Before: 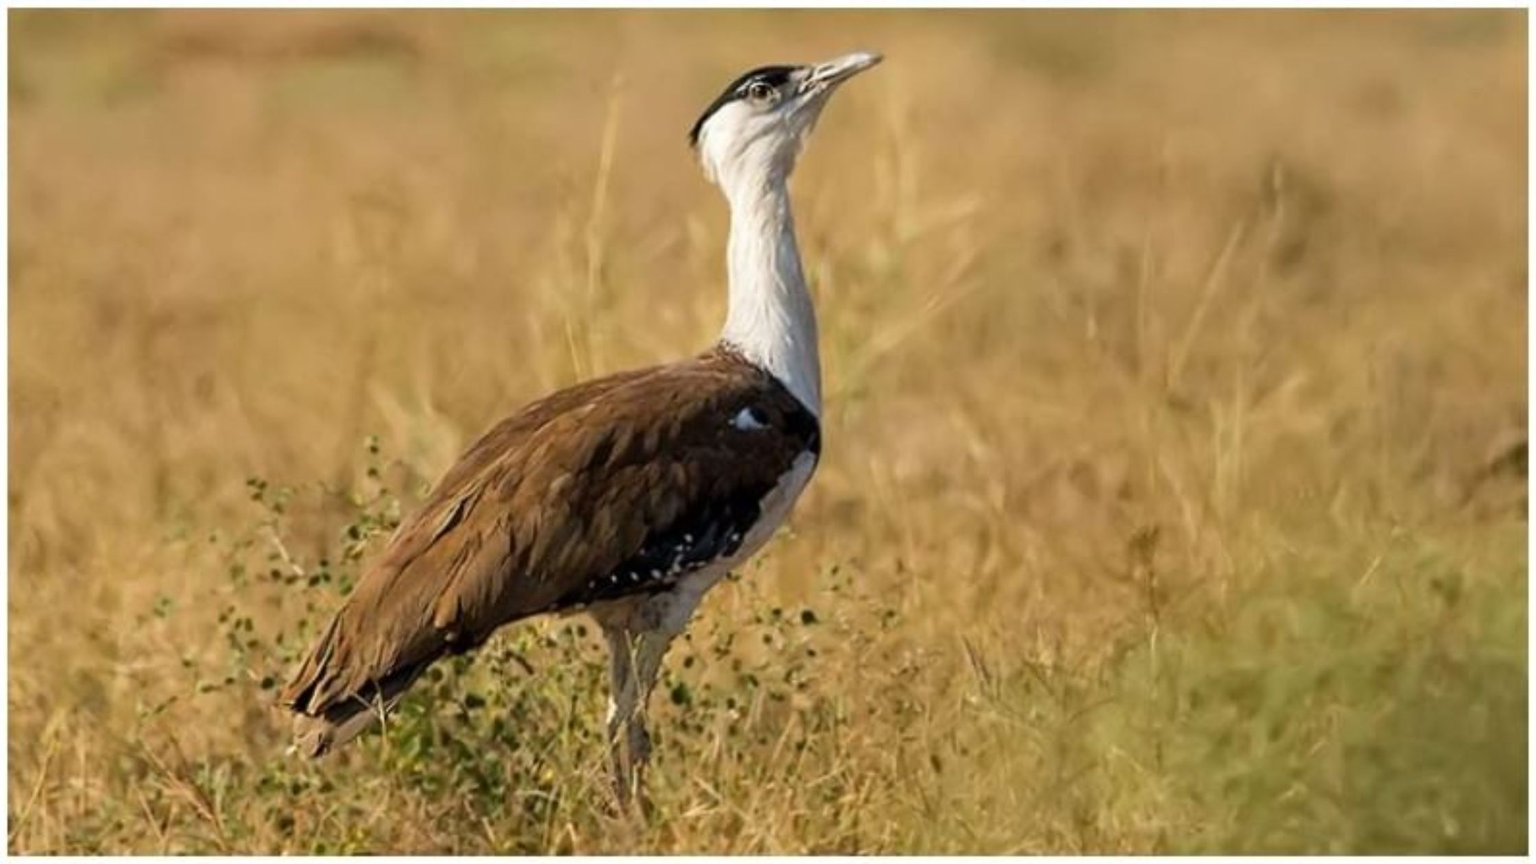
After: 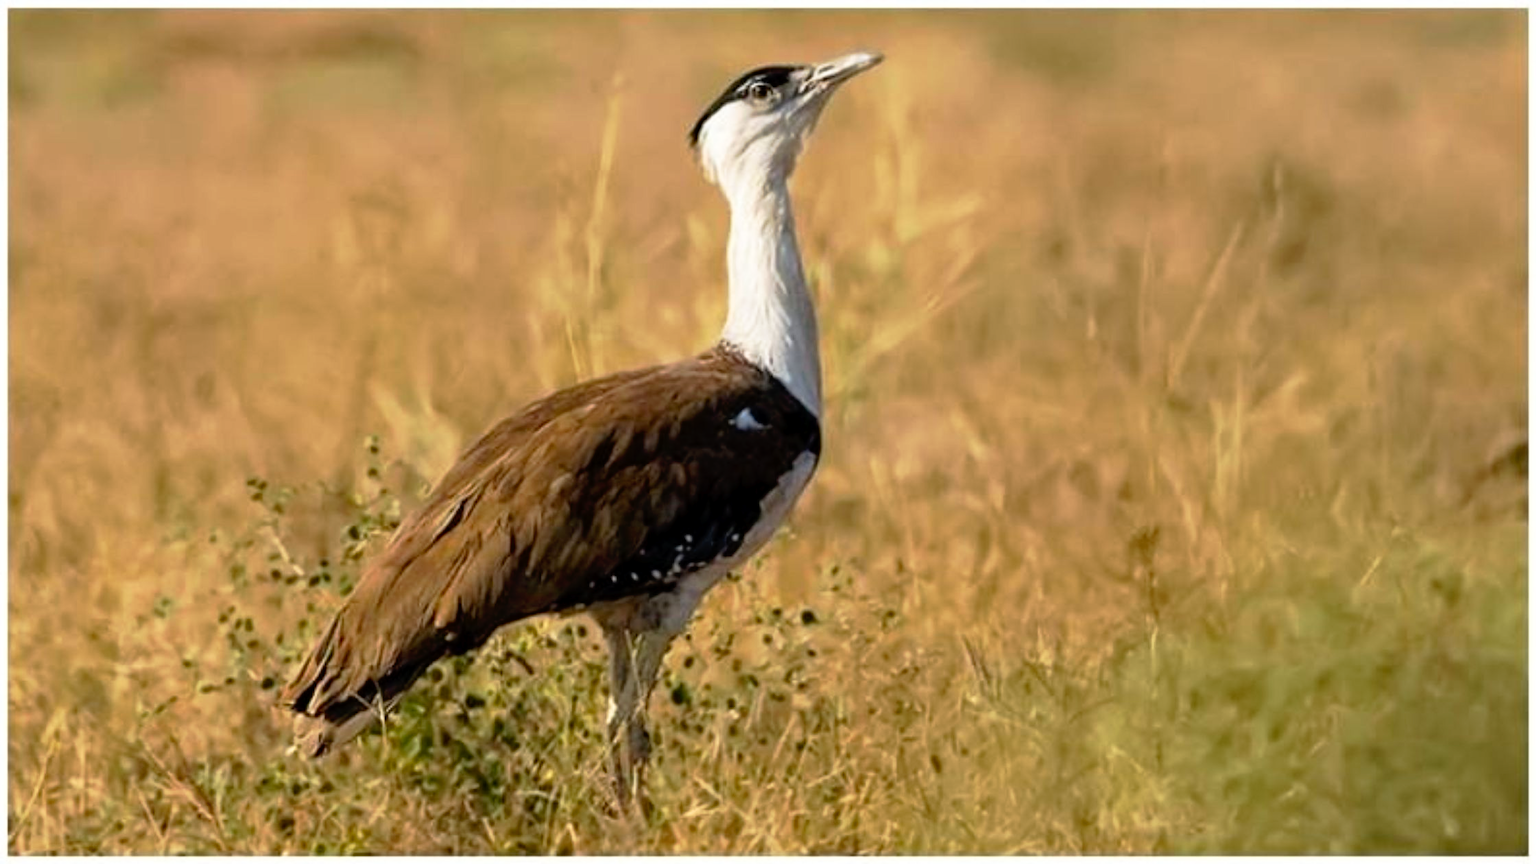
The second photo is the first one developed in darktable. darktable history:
tone curve: curves: ch0 [(0, 0) (0.003, 0.005) (0.011, 0.008) (0.025, 0.014) (0.044, 0.021) (0.069, 0.027) (0.1, 0.041) (0.136, 0.083) (0.177, 0.138) (0.224, 0.197) (0.277, 0.259) (0.335, 0.331) (0.399, 0.399) (0.468, 0.476) (0.543, 0.547) (0.623, 0.635) (0.709, 0.753) (0.801, 0.847) (0.898, 0.94) (1, 1)], preserve colors none
exposure: black level correction 0.002, compensate highlight preservation false
